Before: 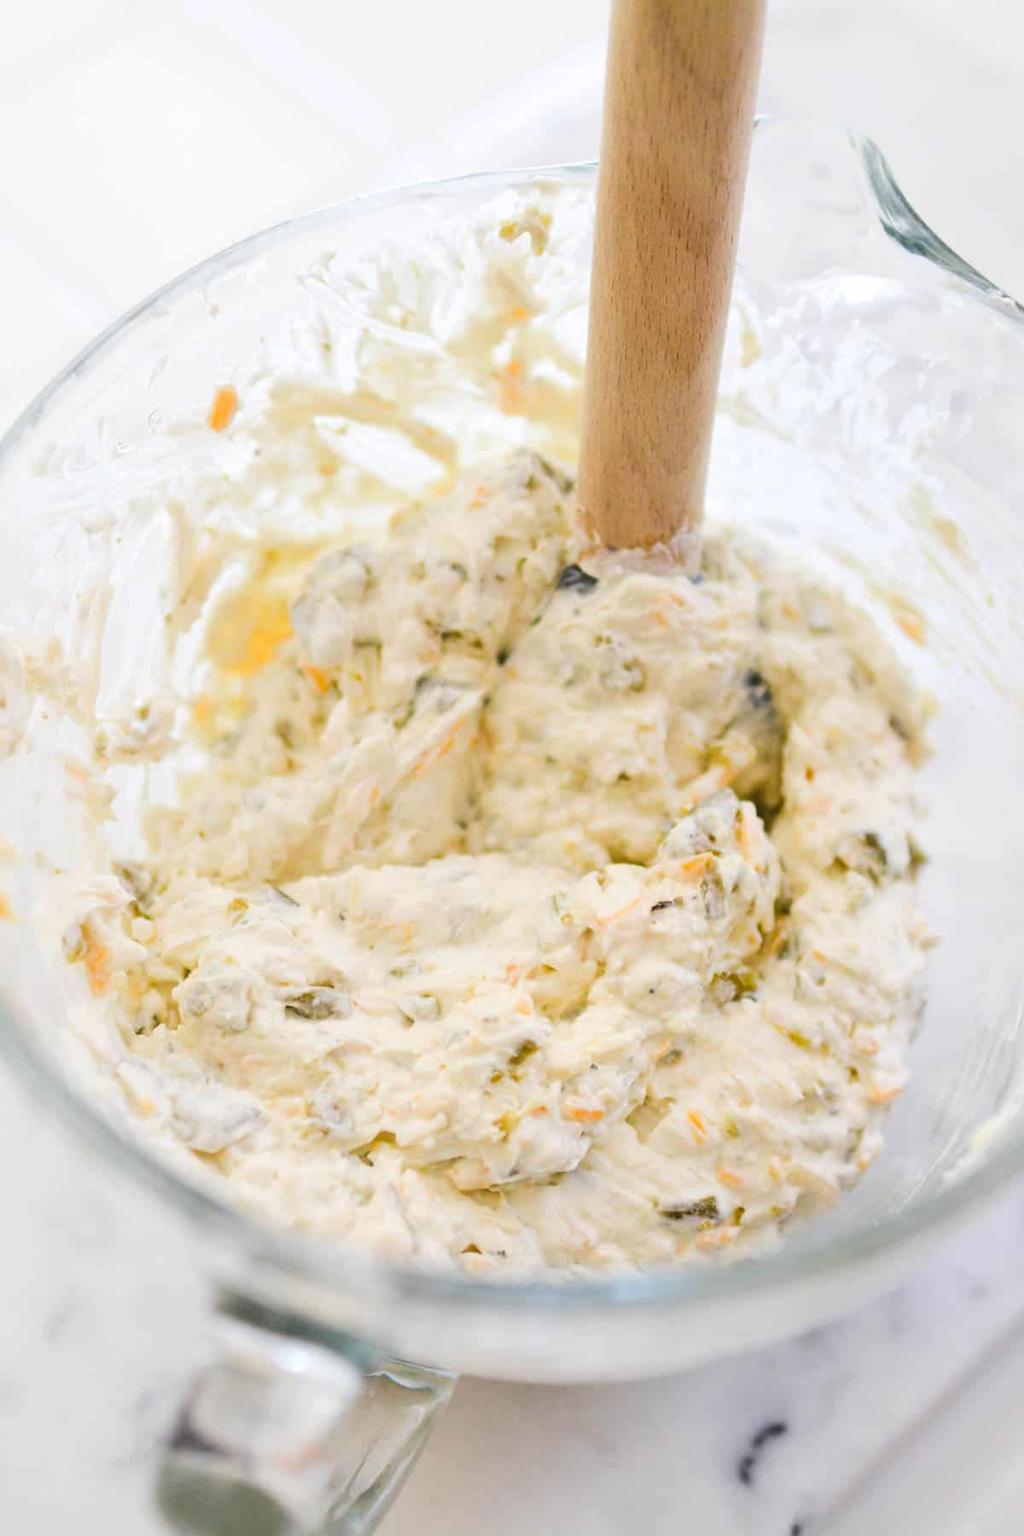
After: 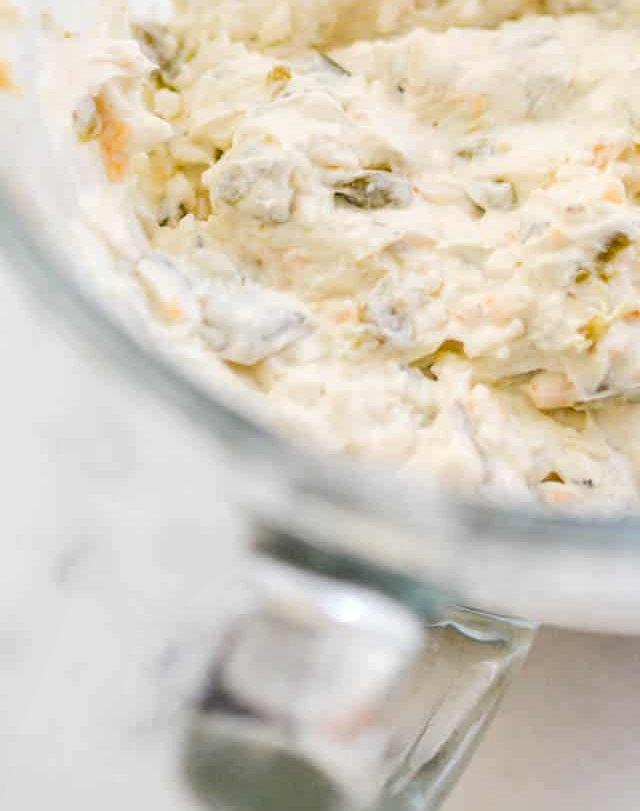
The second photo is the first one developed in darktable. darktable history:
local contrast: on, module defaults
crop and rotate: top 54.778%, right 46.61%, bottom 0.159%
